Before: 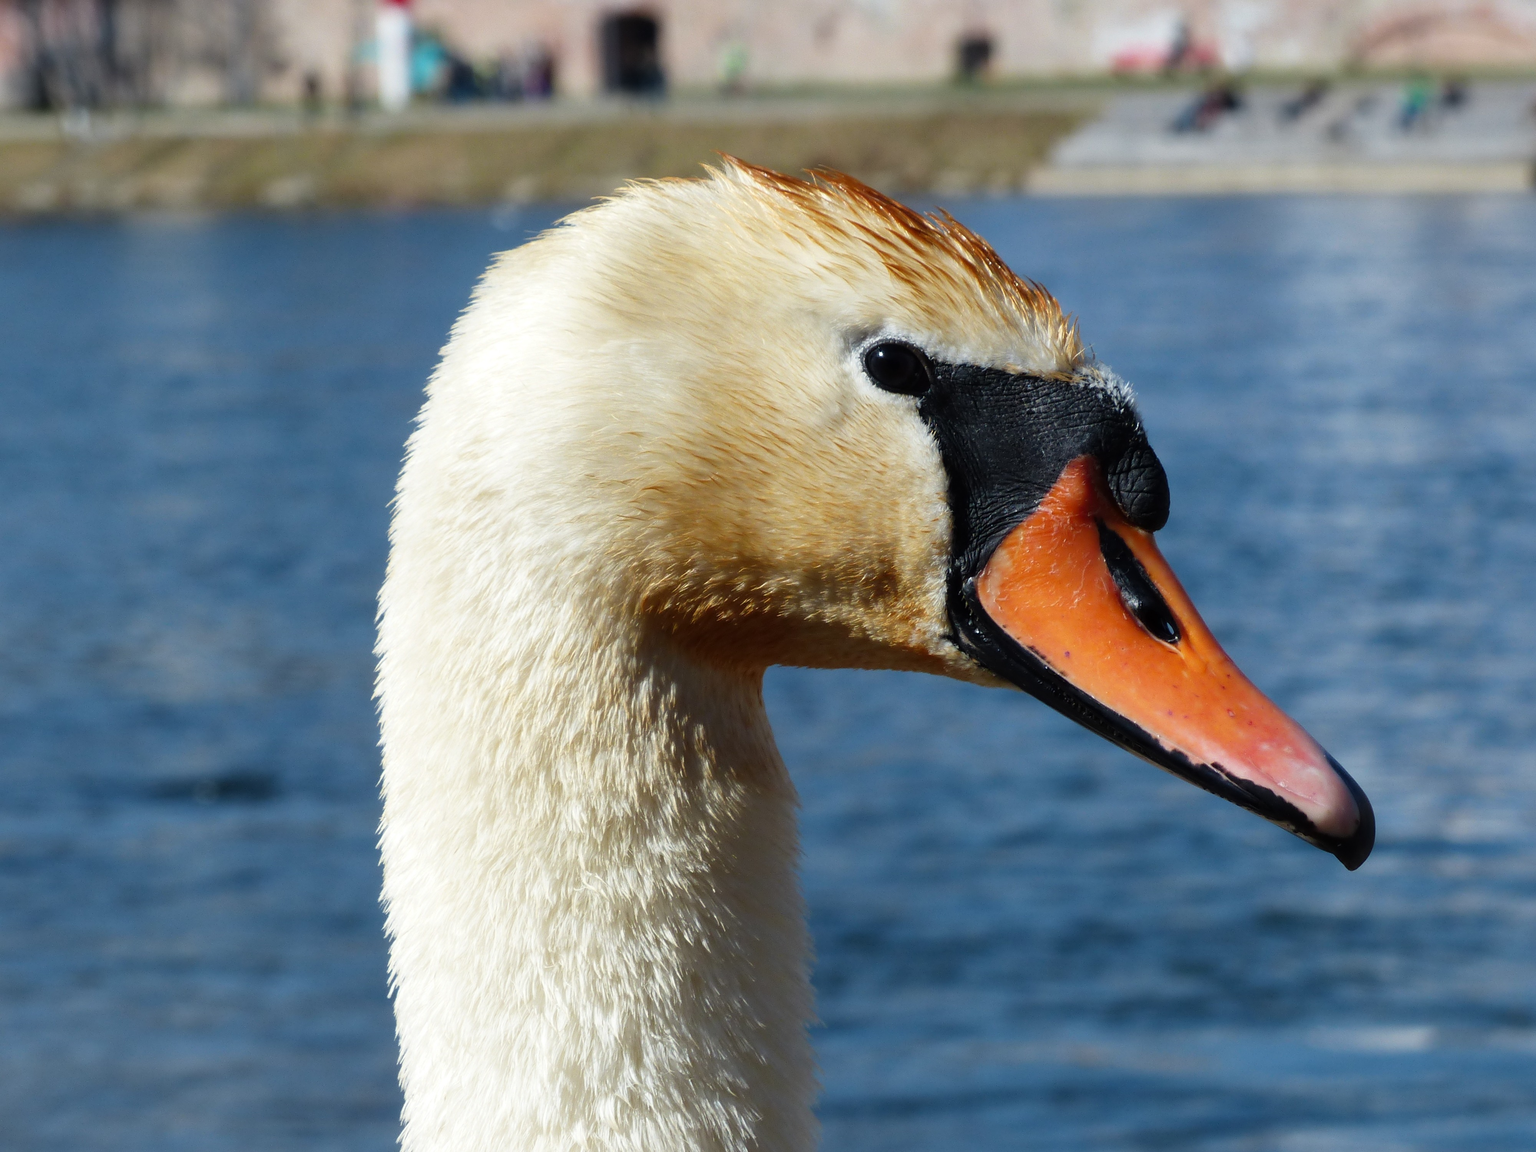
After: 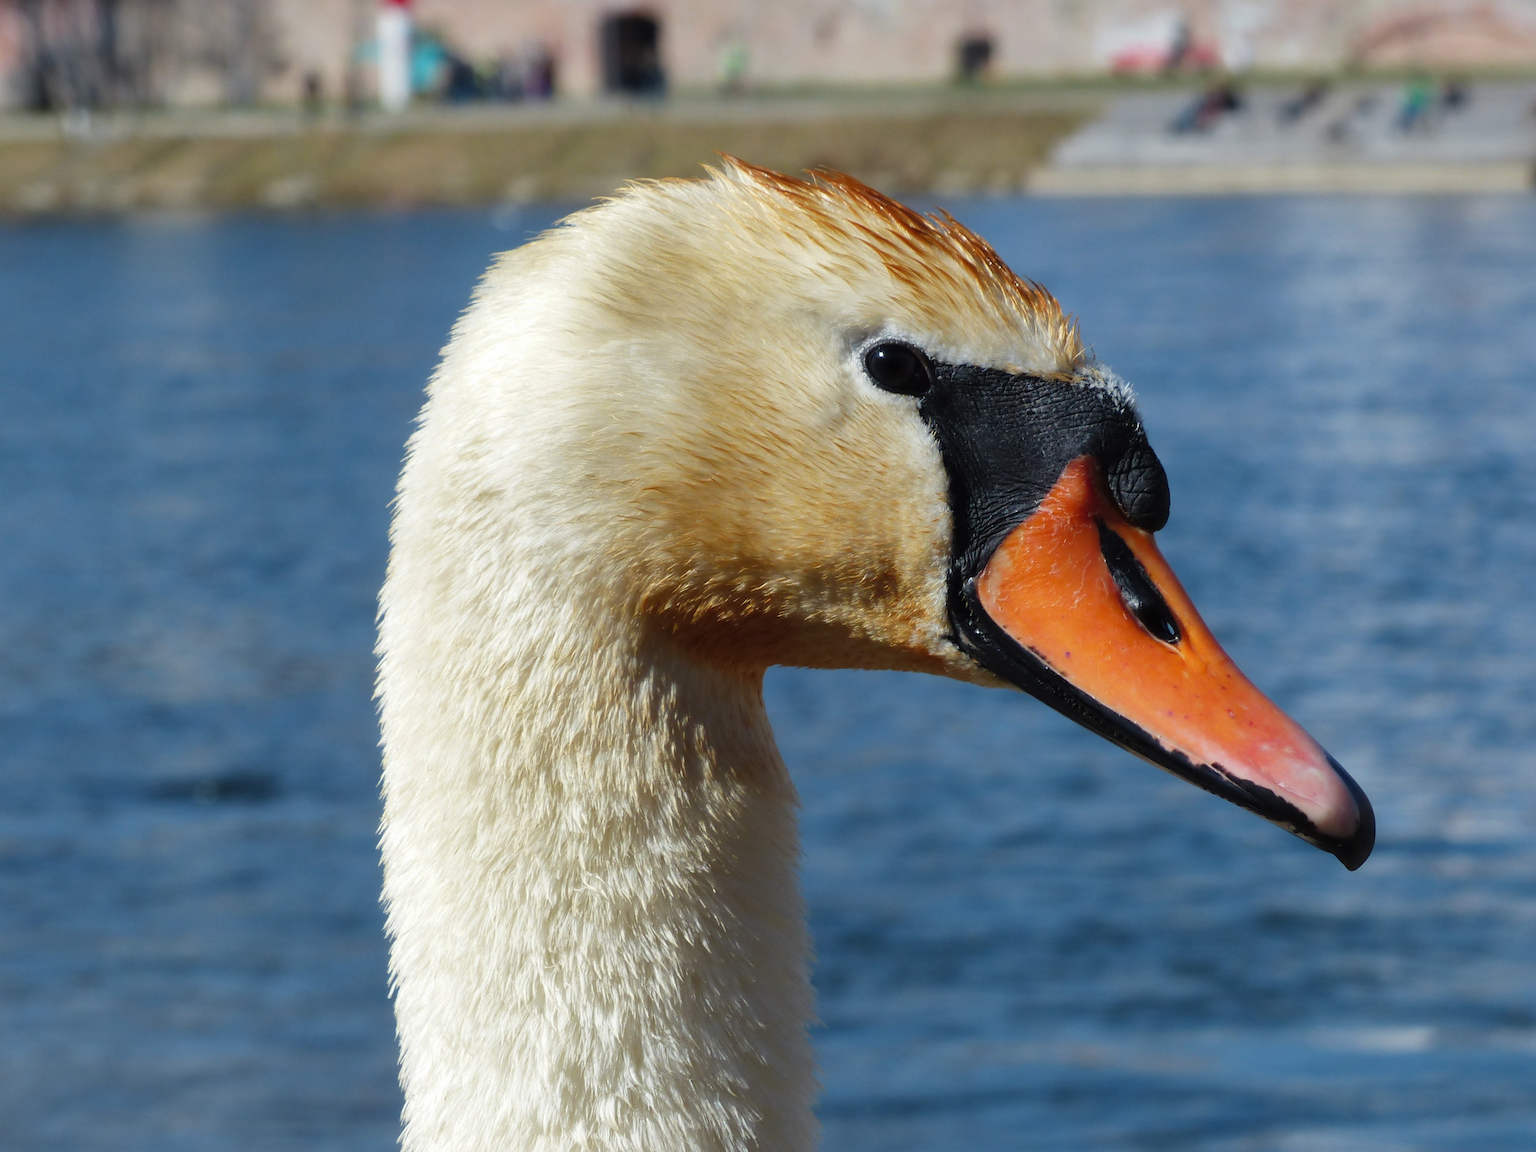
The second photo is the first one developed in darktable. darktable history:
shadows and highlights: shadows 29.98
local contrast: mode bilateral grid, contrast 100, coarseness 99, detail 92%, midtone range 0.2
